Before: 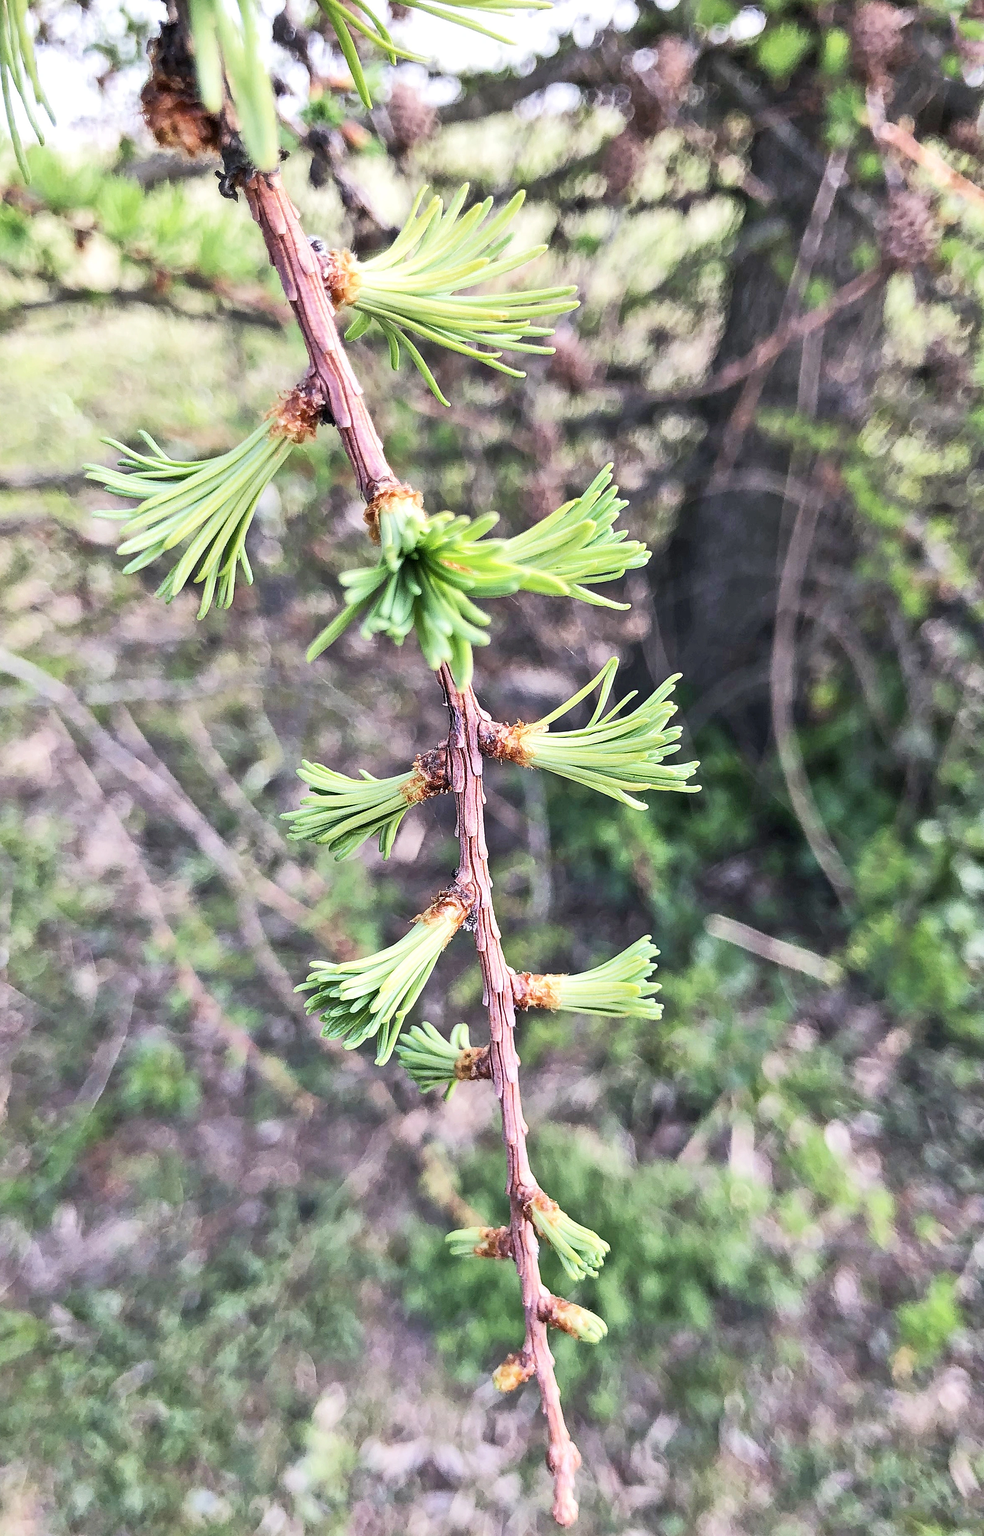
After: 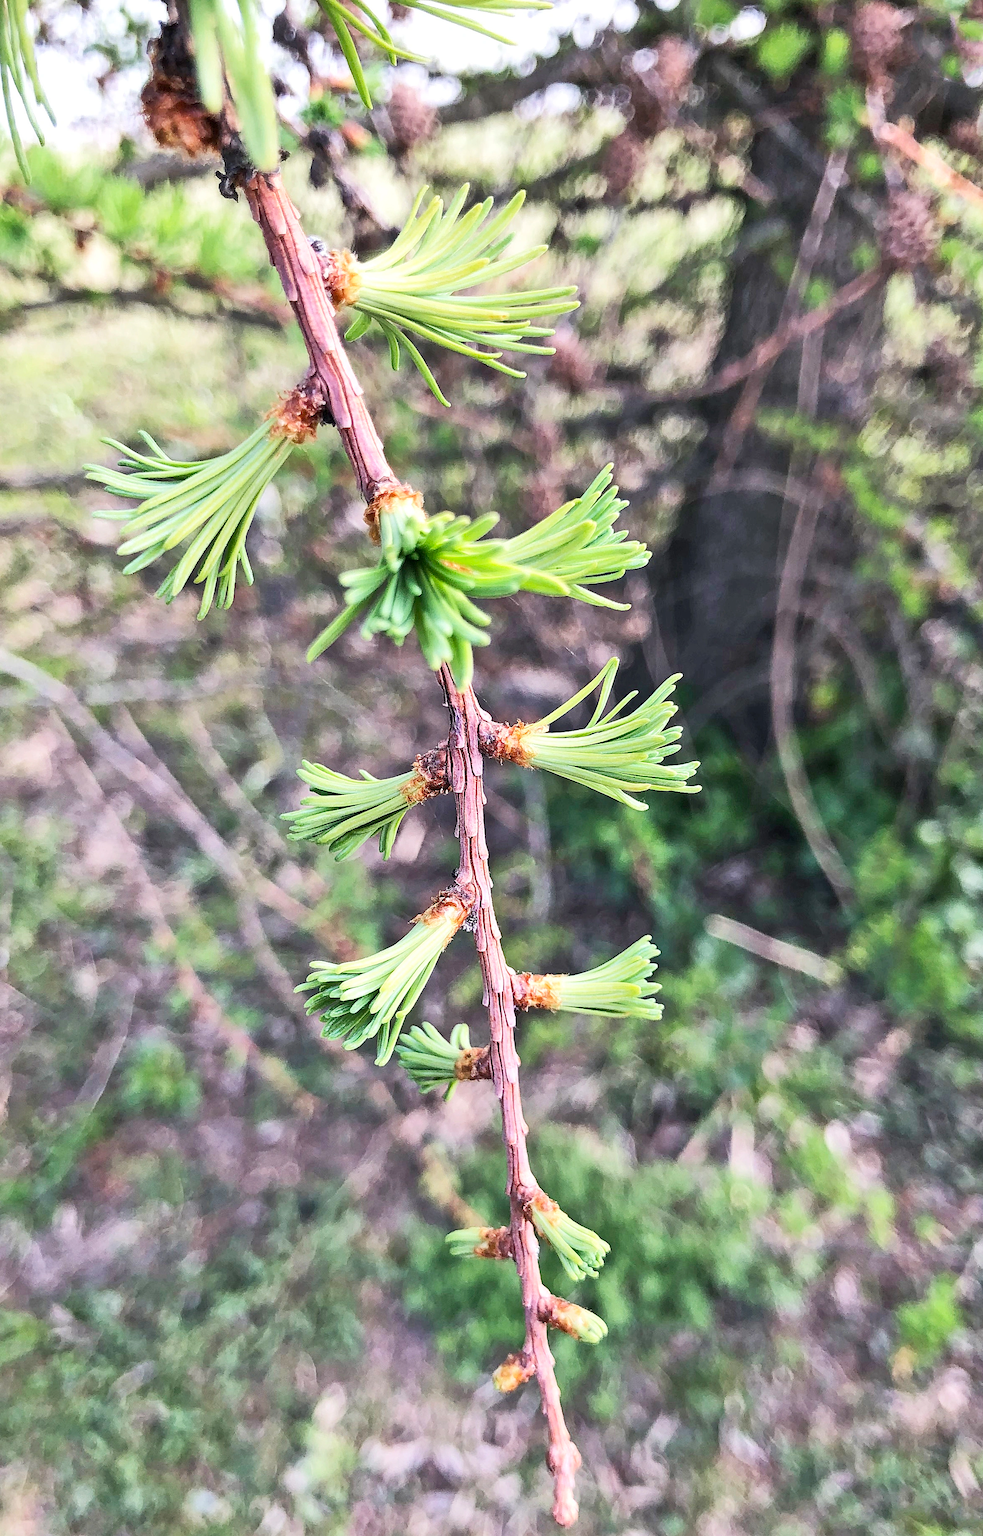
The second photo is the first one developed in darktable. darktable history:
color correction: highlights b* -0.012
